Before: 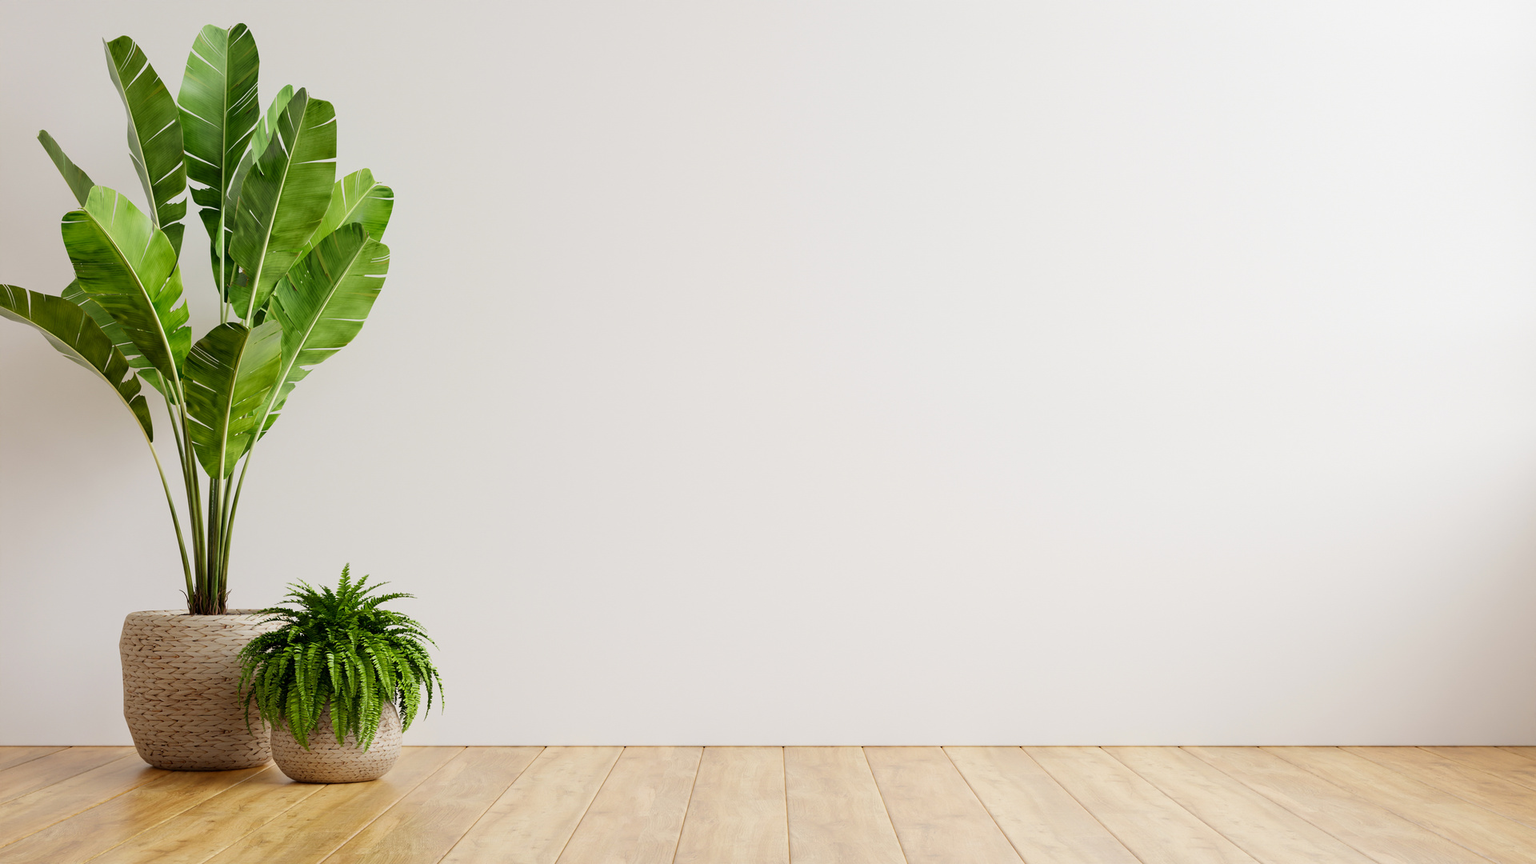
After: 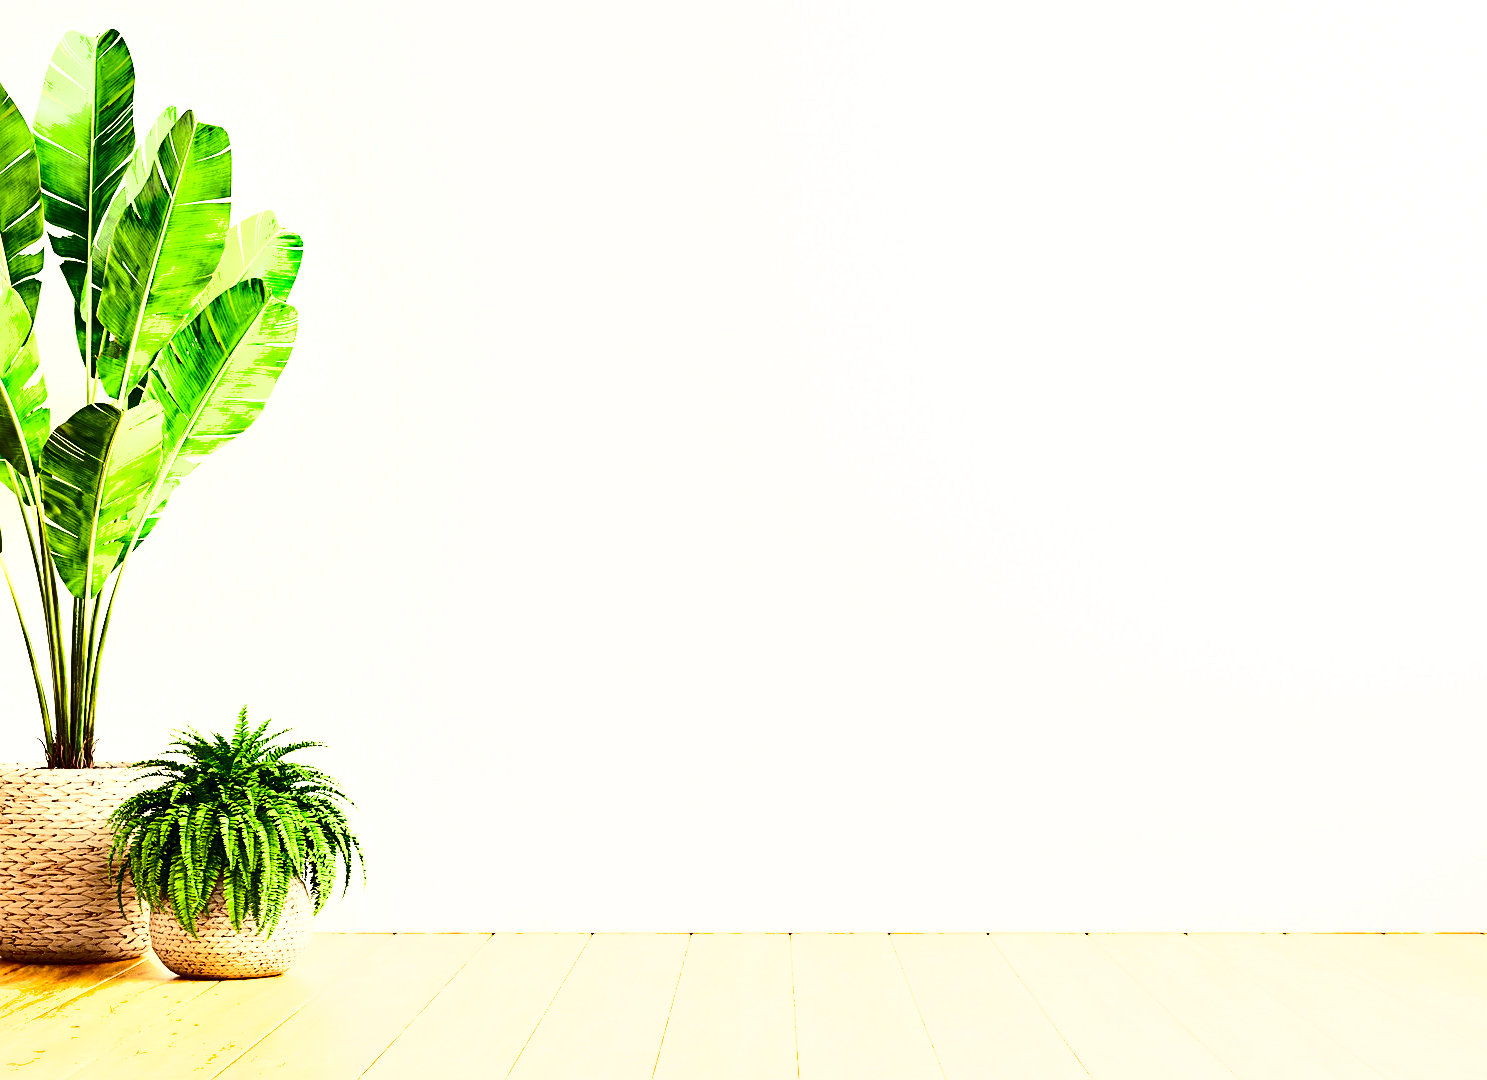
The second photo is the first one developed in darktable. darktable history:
sharpen: on, module defaults
exposure: black level correction 0.001, exposure 1.84 EV, compensate highlight preservation false
contrast brightness saturation: contrast 0.4, brightness 0.05, saturation 0.25
local contrast: mode bilateral grid, contrast 20, coarseness 50, detail 150%, midtone range 0.2
shadows and highlights: low approximation 0.01, soften with gaussian
crop: left 9.88%, right 12.664%
